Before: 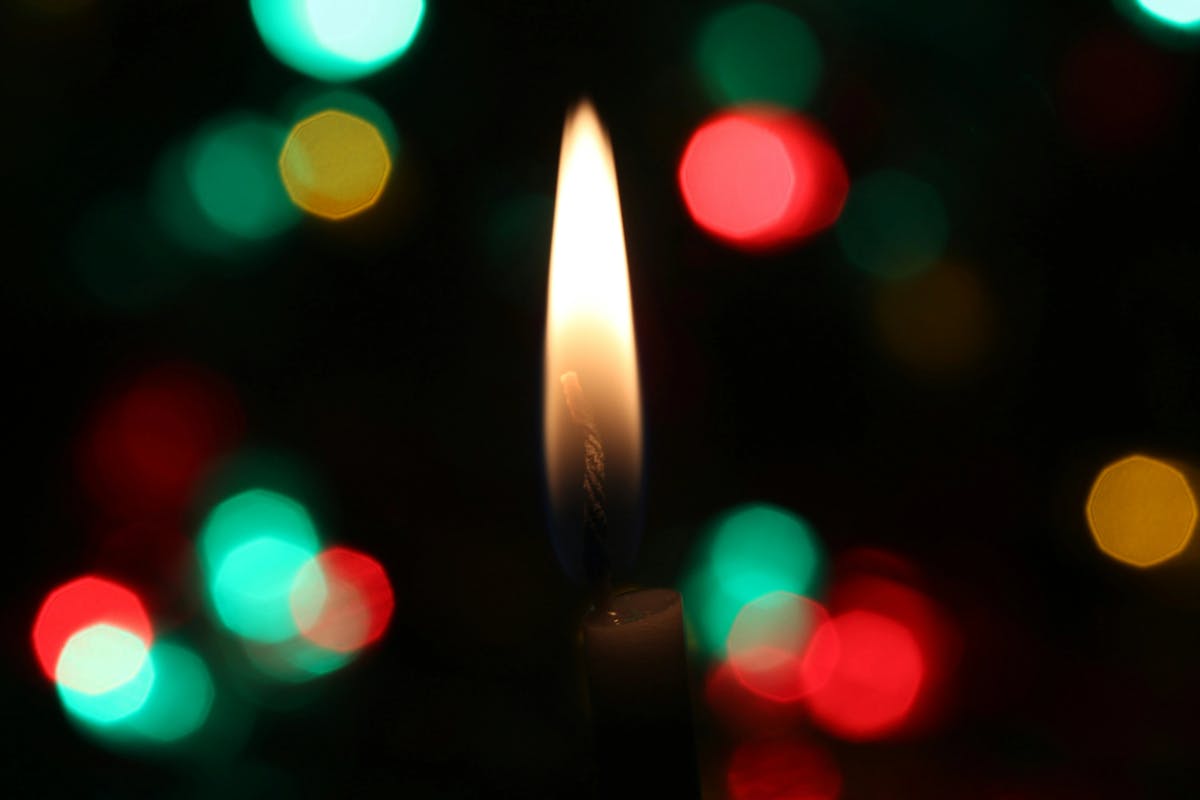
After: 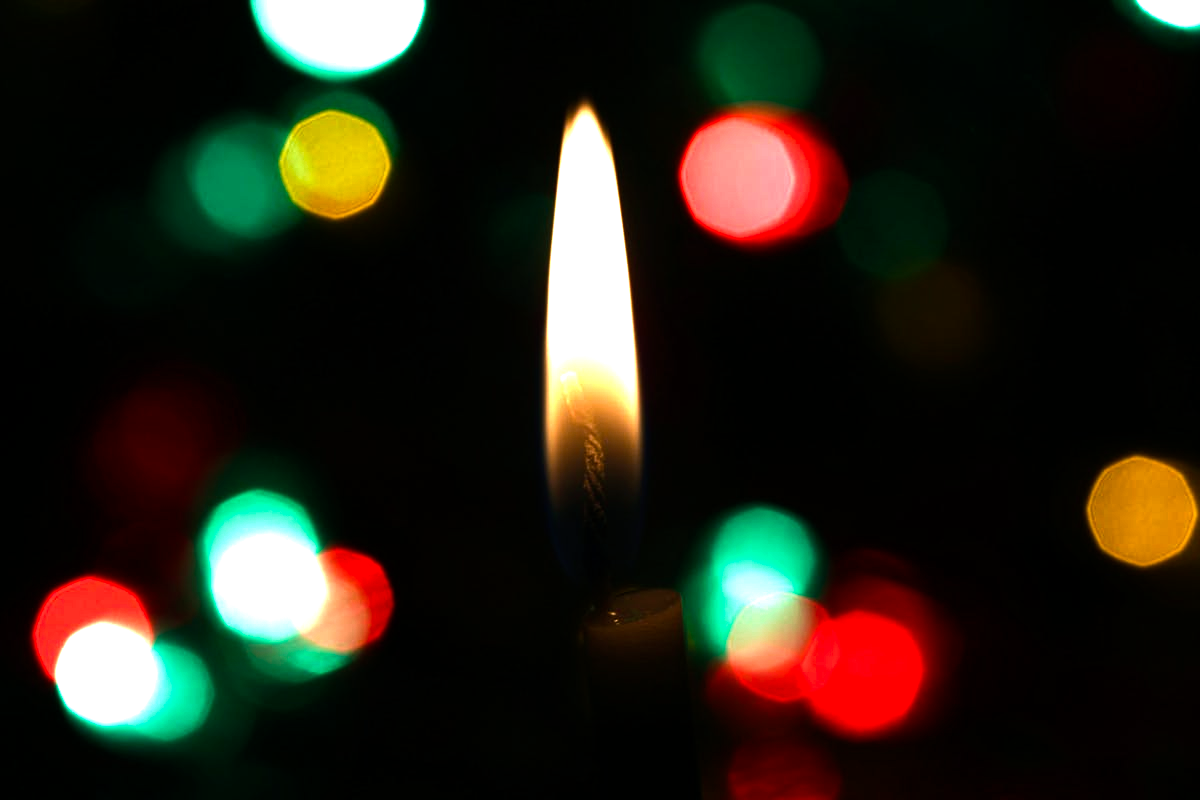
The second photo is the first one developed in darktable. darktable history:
color balance rgb: shadows lift › luminance -7.836%, shadows lift › chroma 2.172%, shadows lift › hue 201.38°, highlights gain › chroma 0.175%, highlights gain › hue 332.41°, perceptual saturation grading › global saturation 13.923%, perceptual saturation grading › highlights -25.895%, perceptual saturation grading › shadows 29.982%, perceptual brilliance grading › highlights 47.371%, perceptual brilliance grading › mid-tones 22.186%, perceptual brilliance grading › shadows -5.601%, contrast 15.257%
velvia: strength 26.81%
